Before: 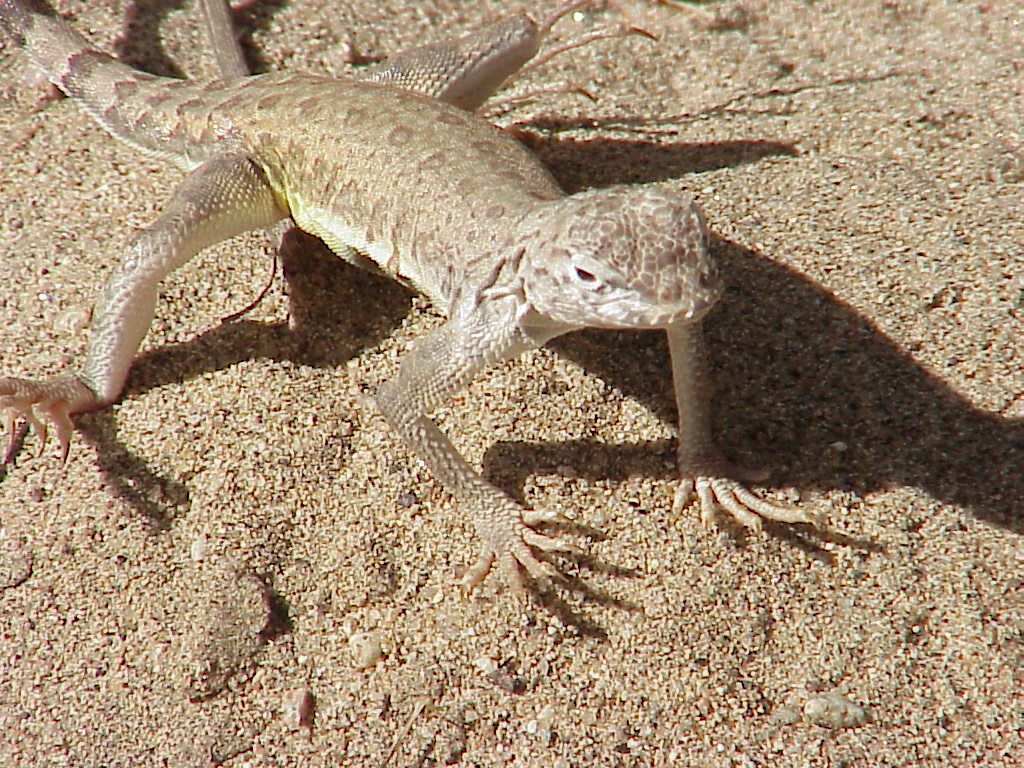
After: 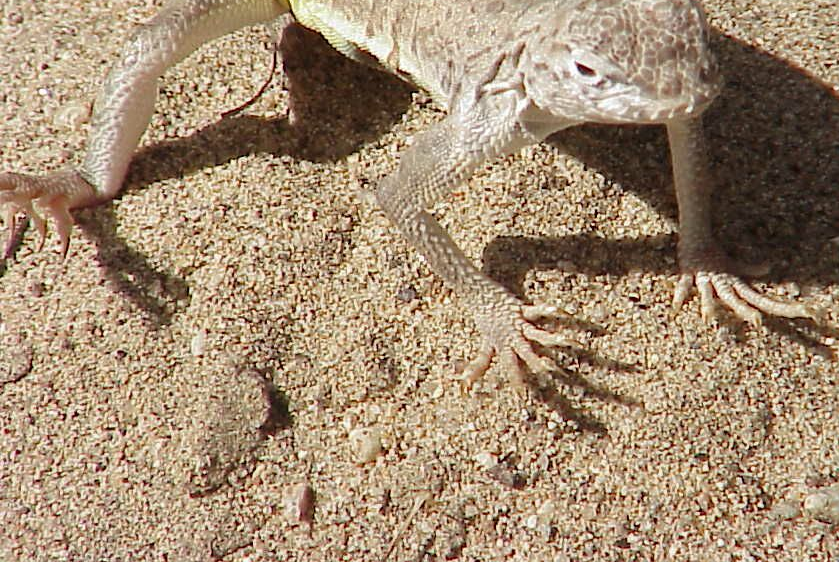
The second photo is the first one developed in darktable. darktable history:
tone curve: preserve colors none
crop: top 26.799%, right 17.974%
